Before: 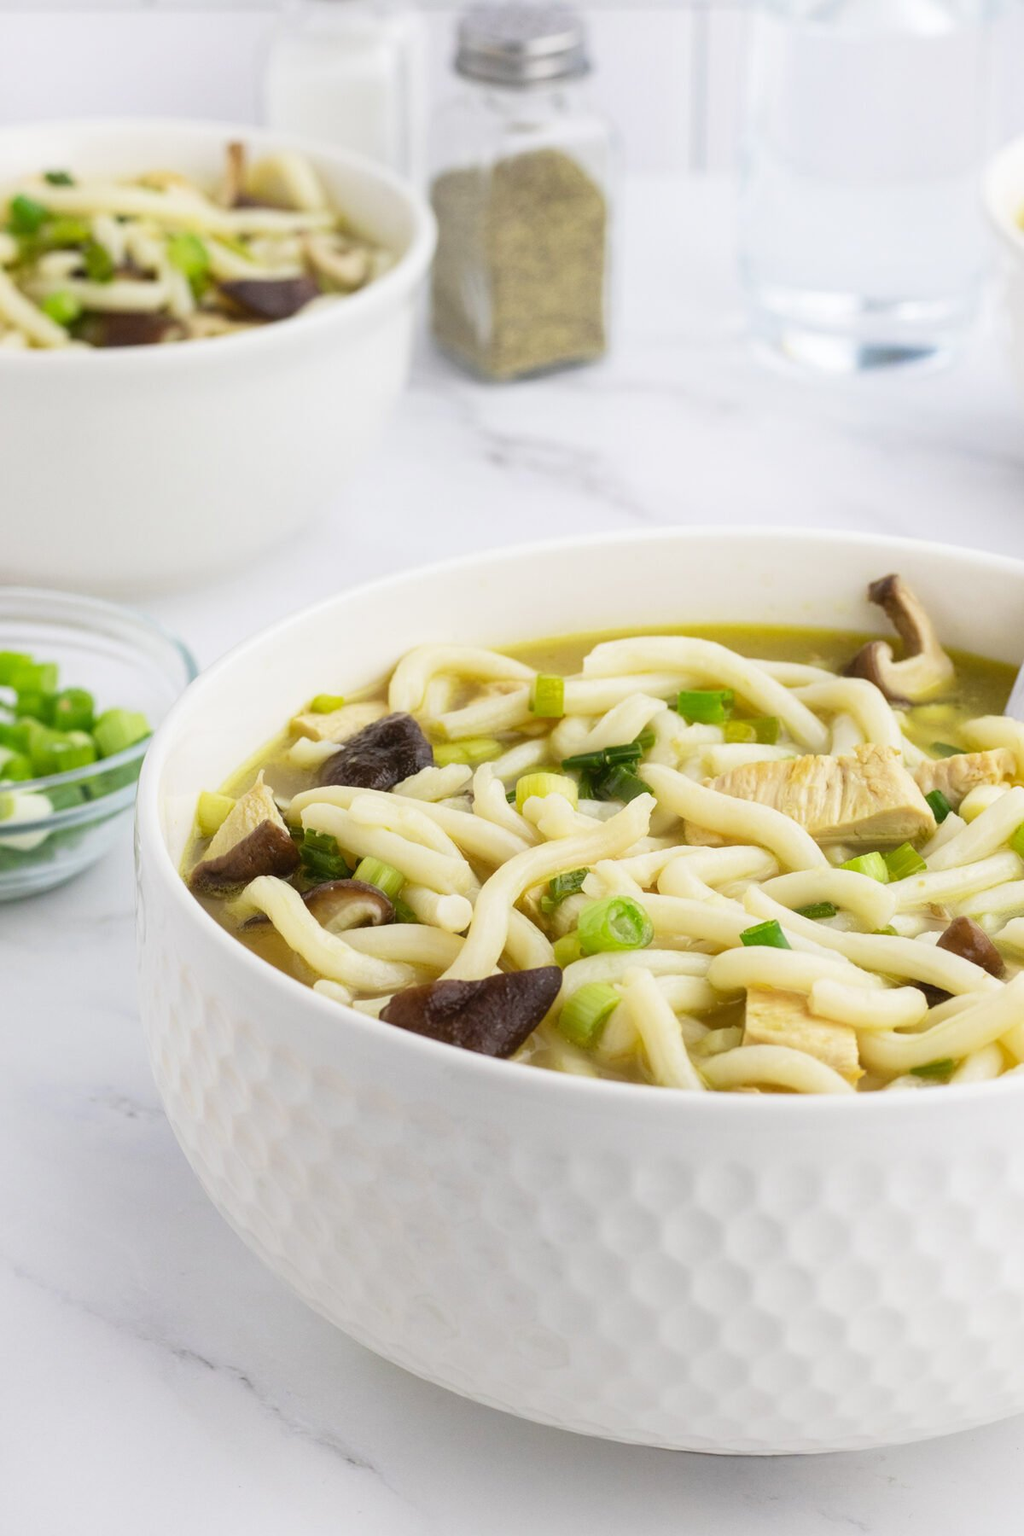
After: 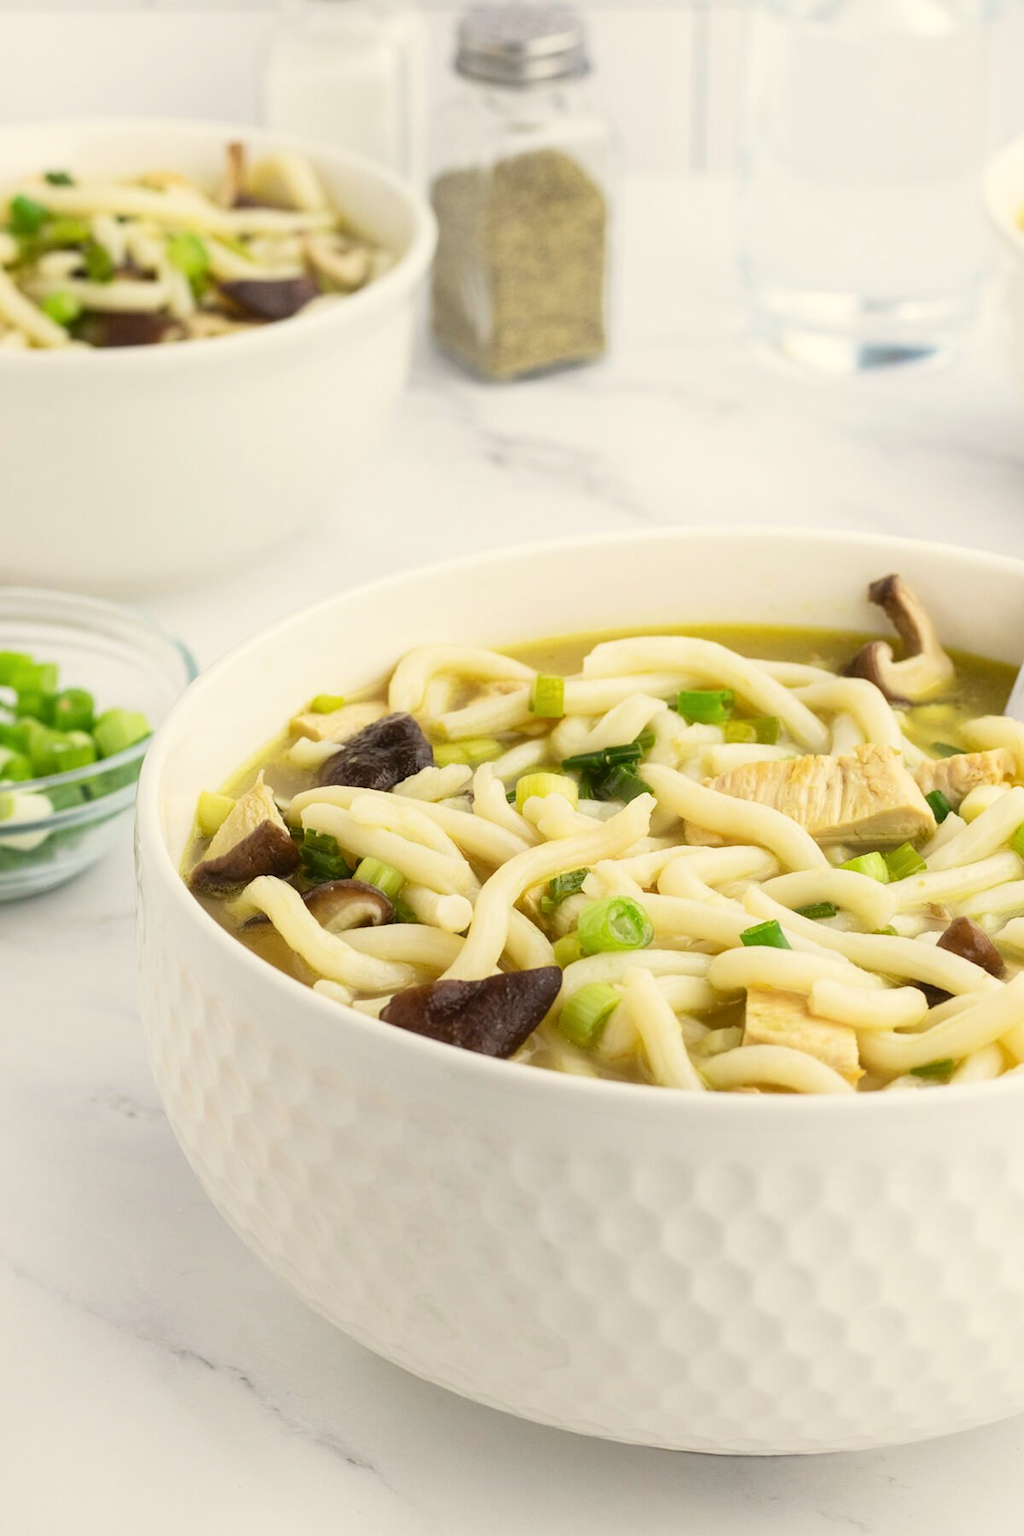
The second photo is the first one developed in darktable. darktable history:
white balance: red 1.029, blue 0.92
contrast brightness saturation: contrast 0.1, brightness 0.02, saturation 0.02
